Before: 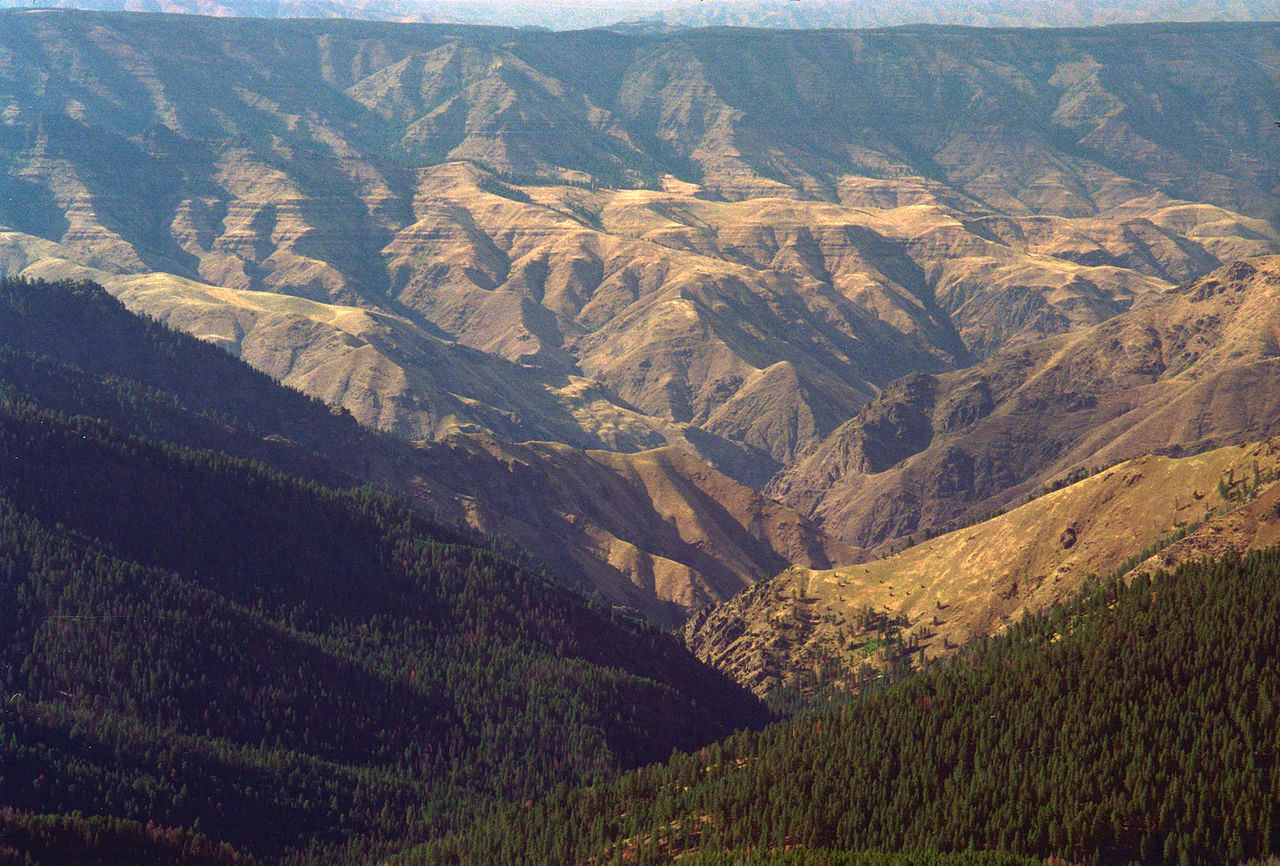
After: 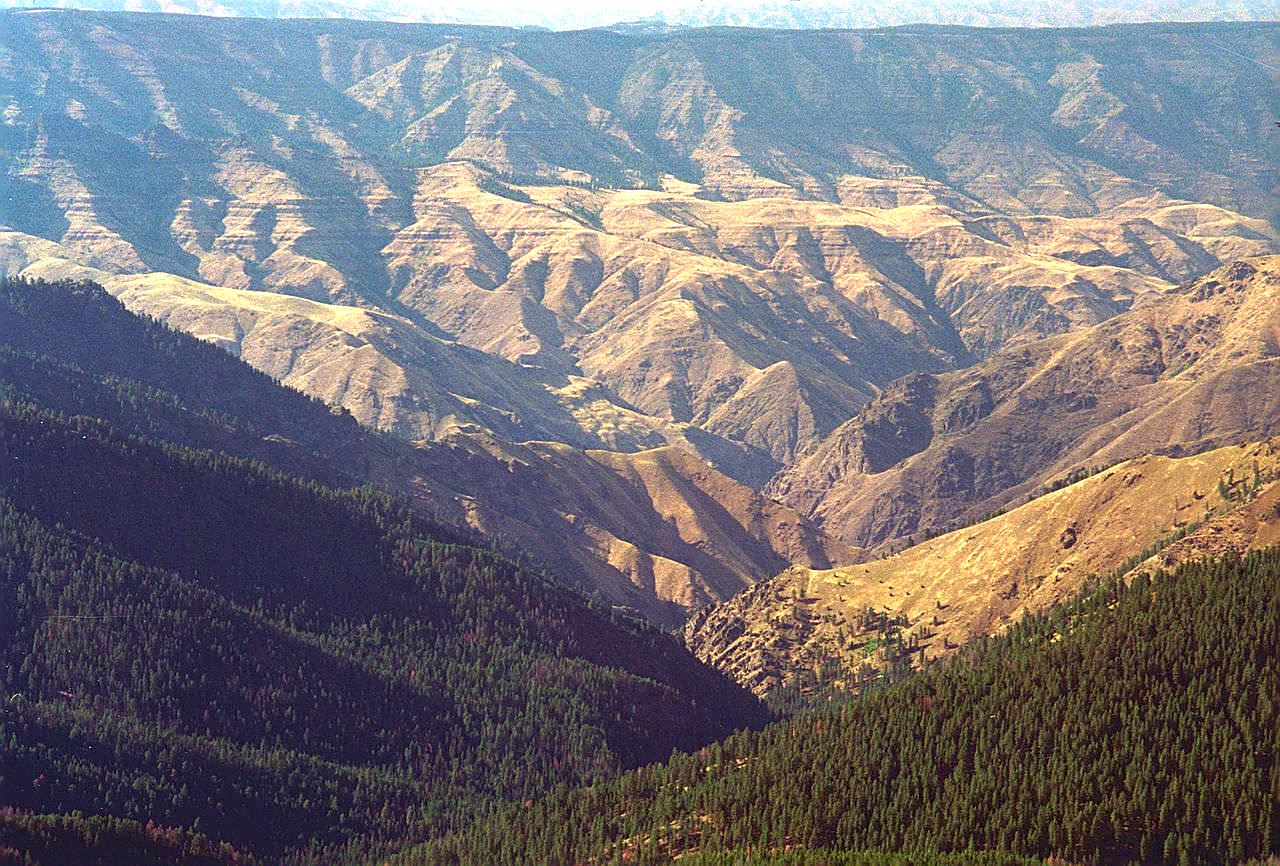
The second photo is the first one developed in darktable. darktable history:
sharpen: on, module defaults
exposure: black level correction 0, exposure 0.698 EV, compensate exposure bias true, compensate highlight preservation false
